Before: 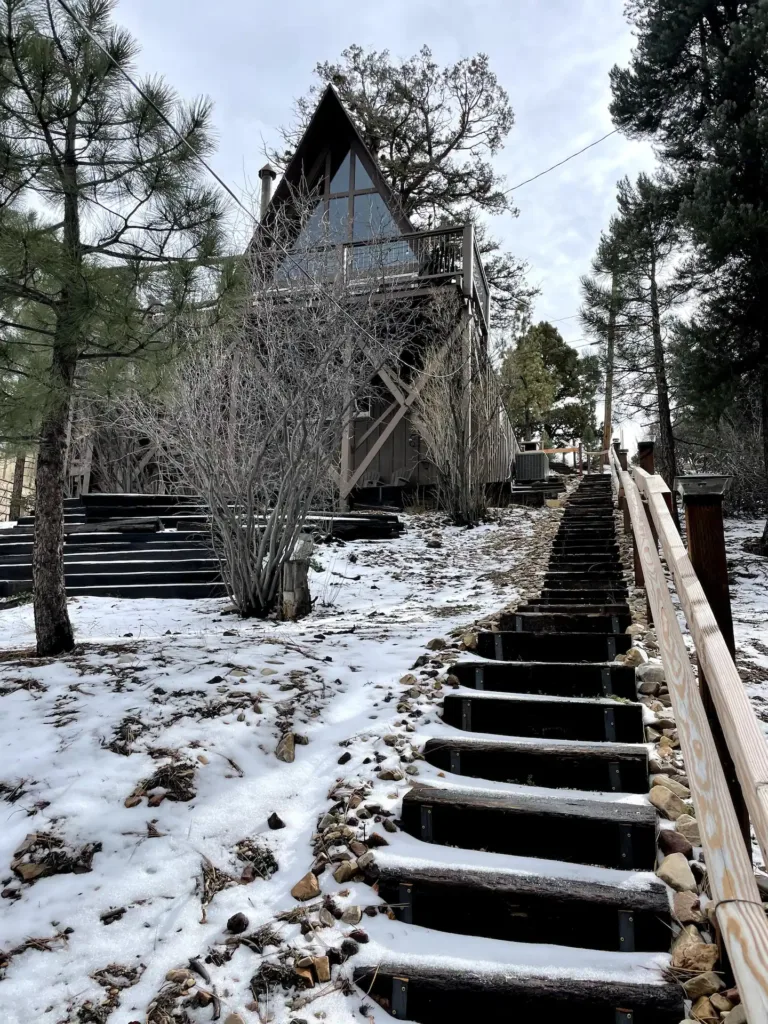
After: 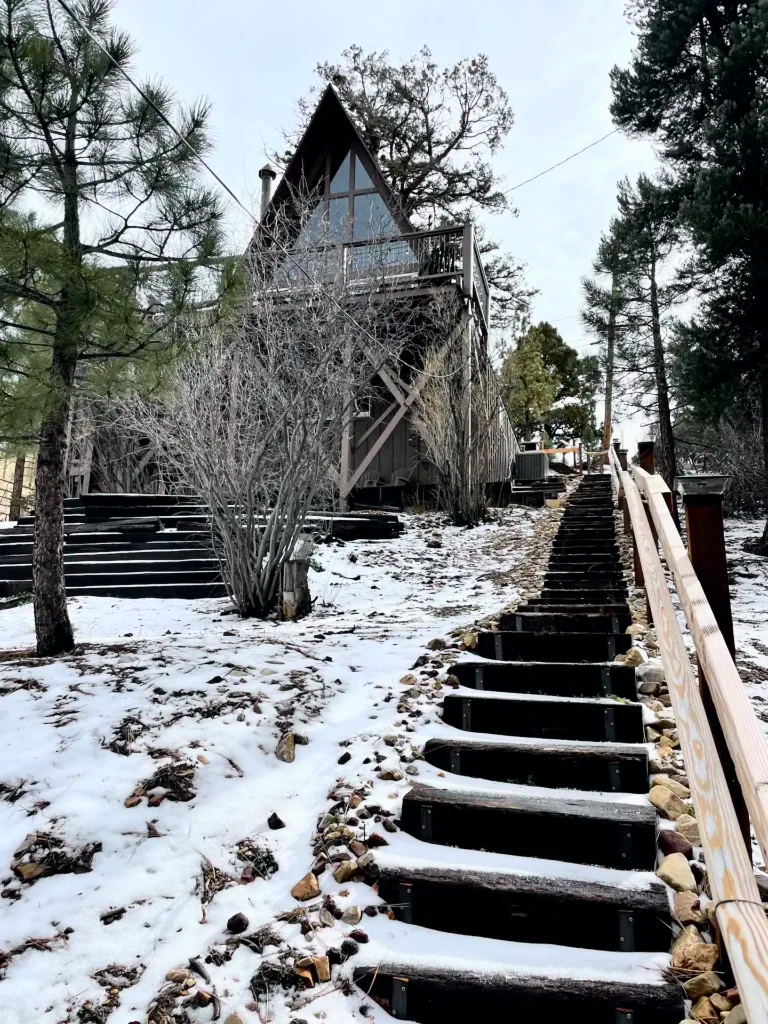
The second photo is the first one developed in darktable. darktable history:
tone curve: curves: ch0 [(0, 0) (0.051, 0.03) (0.096, 0.071) (0.241, 0.247) (0.455, 0.525) (0.594, 0.697) (0.741, 0.845) (0.871, 0.933) (1, 0.984)]; ch1 [(0, 0) (0.1, 0.038) (0.318, 0.243) (0.399, 0.351) (0.478, 0.469) (0.499, 0.499) (0.534, 0.549) (0.565, 0.594) (0.601, 0.634) (0.666, 0.7) (1, 1)]; ch2 [(0, 0) (0.453, 0.45) (0.479, 0.483) (0.504, 0.499) (0.52, 0.519) (0.541, 0.559) (0.592, 0.612) (0.824, 0.815) (1, 1)], color space Lab, independent channels, preserve colors none
